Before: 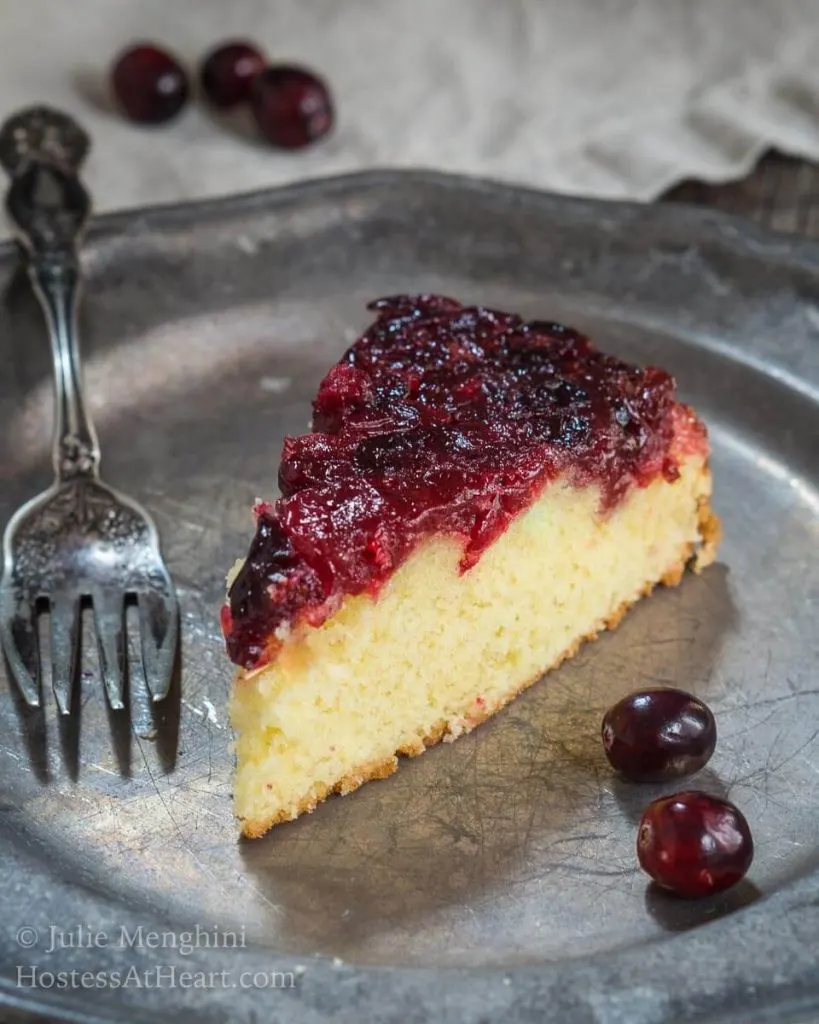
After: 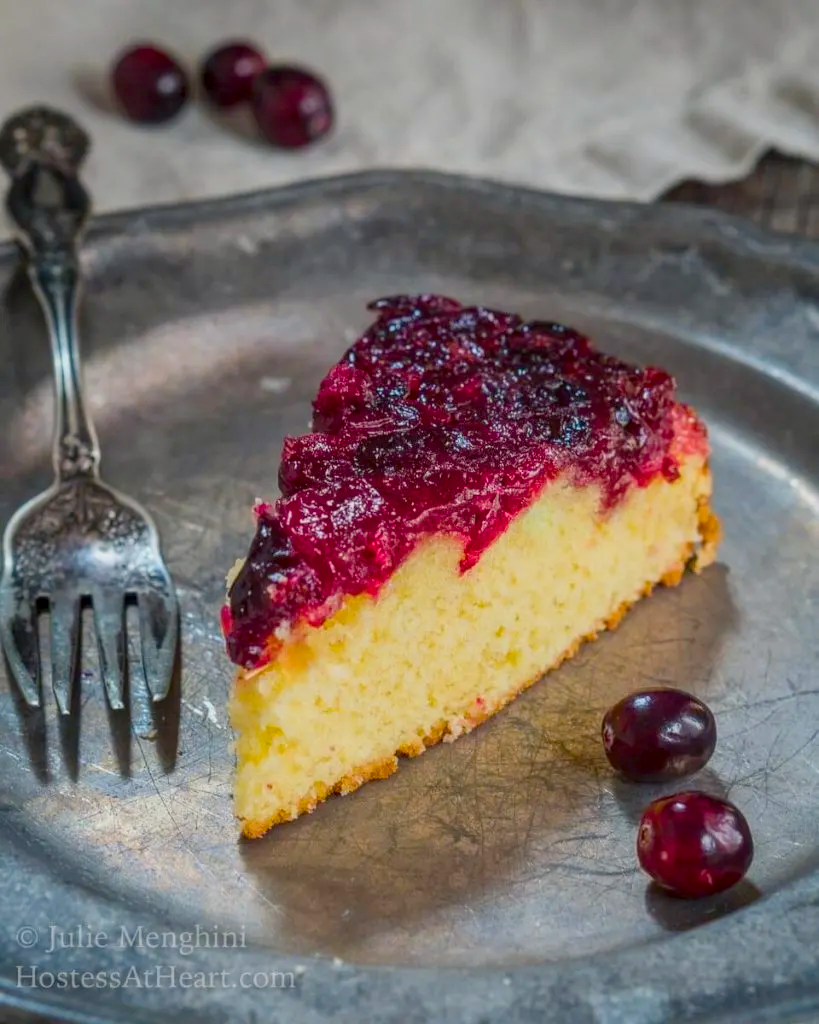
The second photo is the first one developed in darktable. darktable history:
local contrast: detail 130%
color balance rgb: shadows lift › luminance -4.865%, shadows lift › chroma 1.116%, shadows lift › hue 218.13°, linear chroma grading › global chroma 9.926%, perceptual saturation grading › global saturation 30.035%, hue shift -5.38°, contrast -21.226%
